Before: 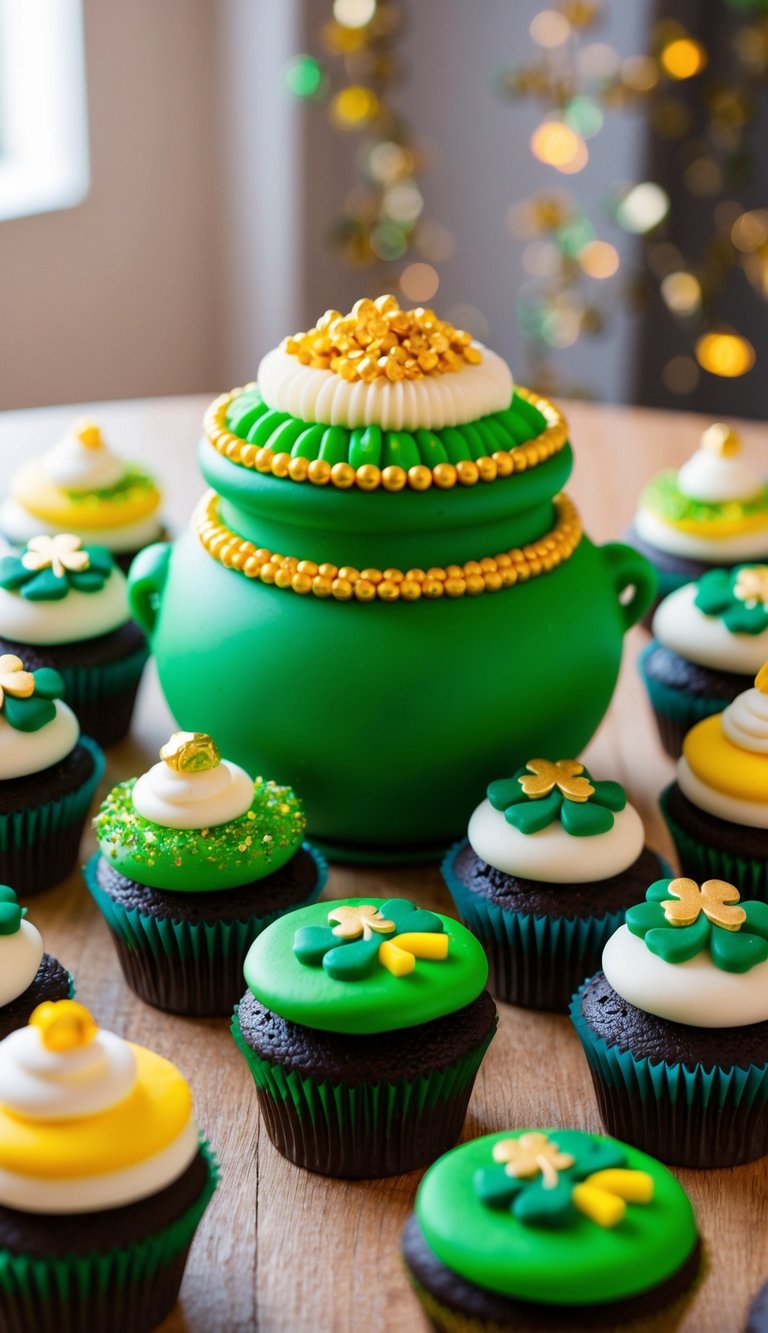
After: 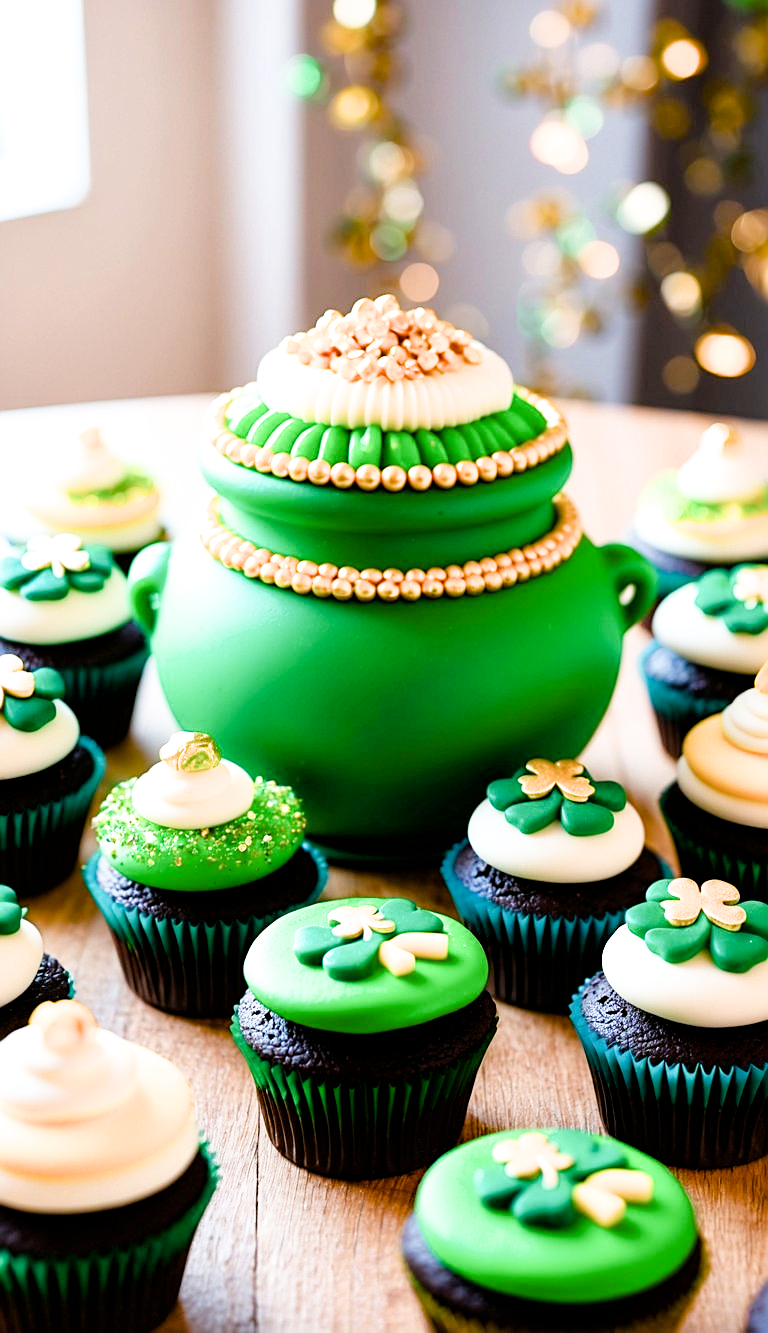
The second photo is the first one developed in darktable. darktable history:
color balance rgb: perceptual saturation grading › global saturation 24.717%, perceptual saturation grading › highlights -50.958%, perceptual saturation grading › mid-tones 18.991%, perceptual saturation grading › shadows 61.748%
sharpen: on, module defaults
exposure: black level correction 0, exposure 1.099 EV, compensate highlight preservation false
filmic rgb: black relative exposure -5.07 EV, white relative exposure 3.21 EV, hardness 3.44, contrast 1.187, highlights saturation mix -28.83%
